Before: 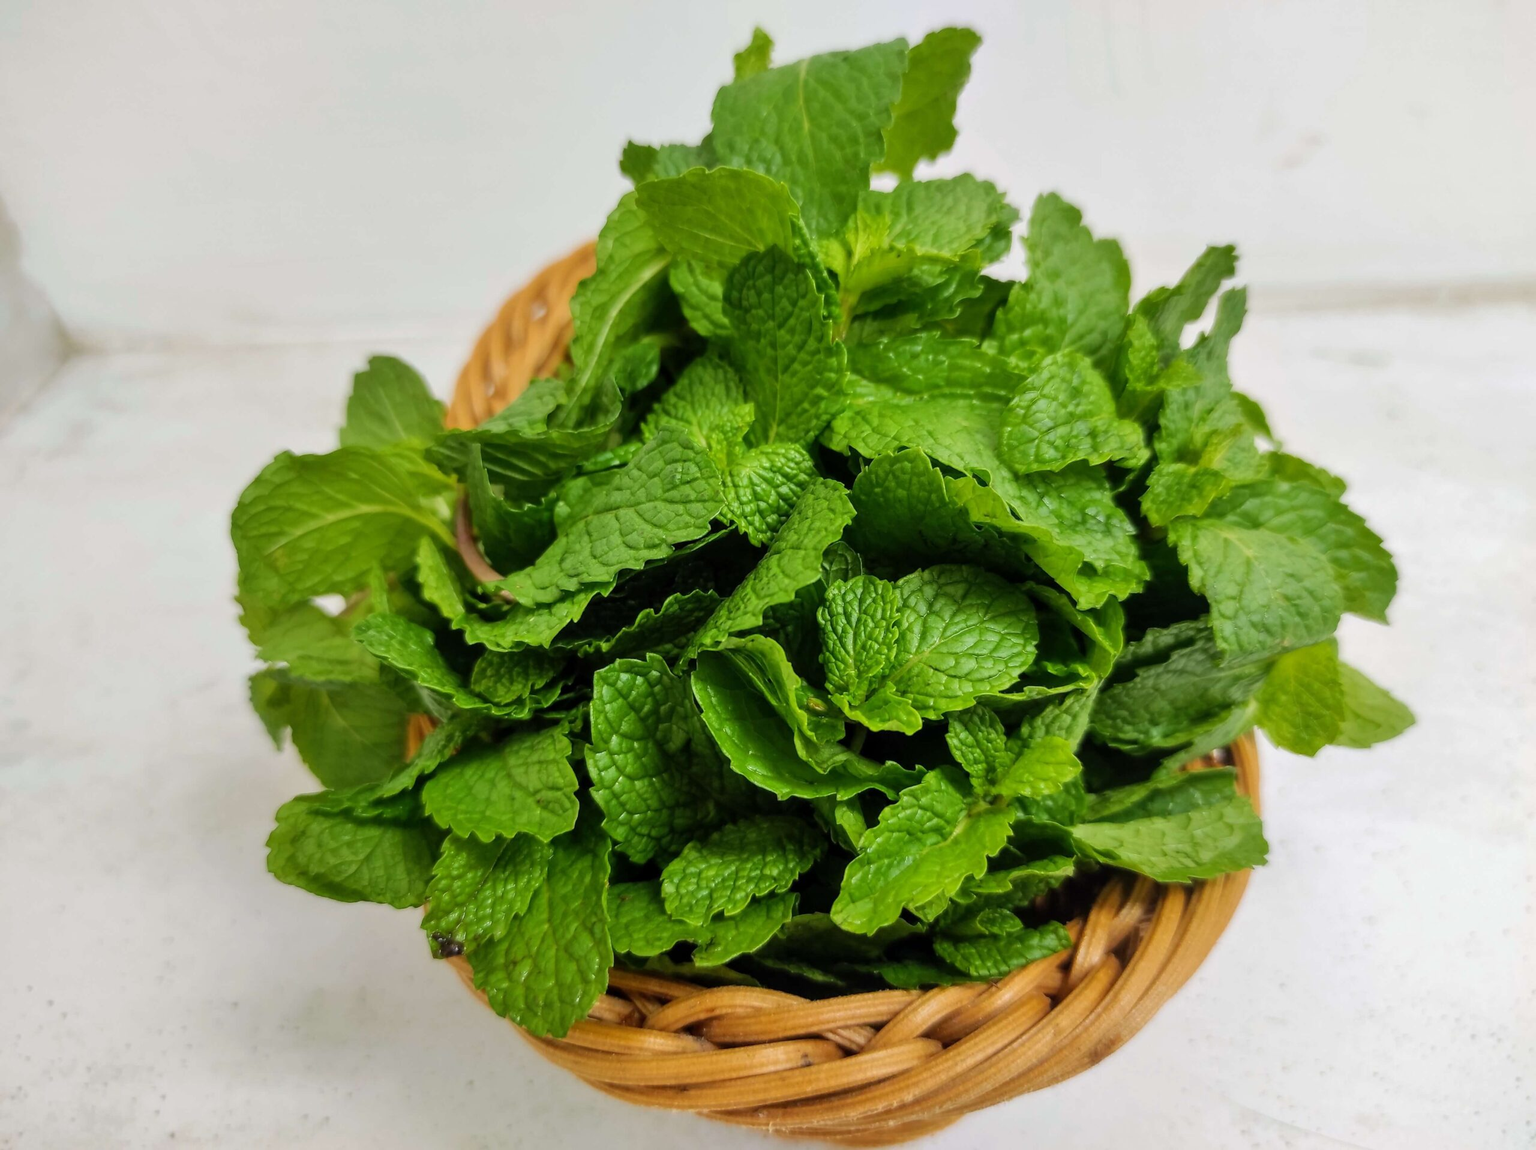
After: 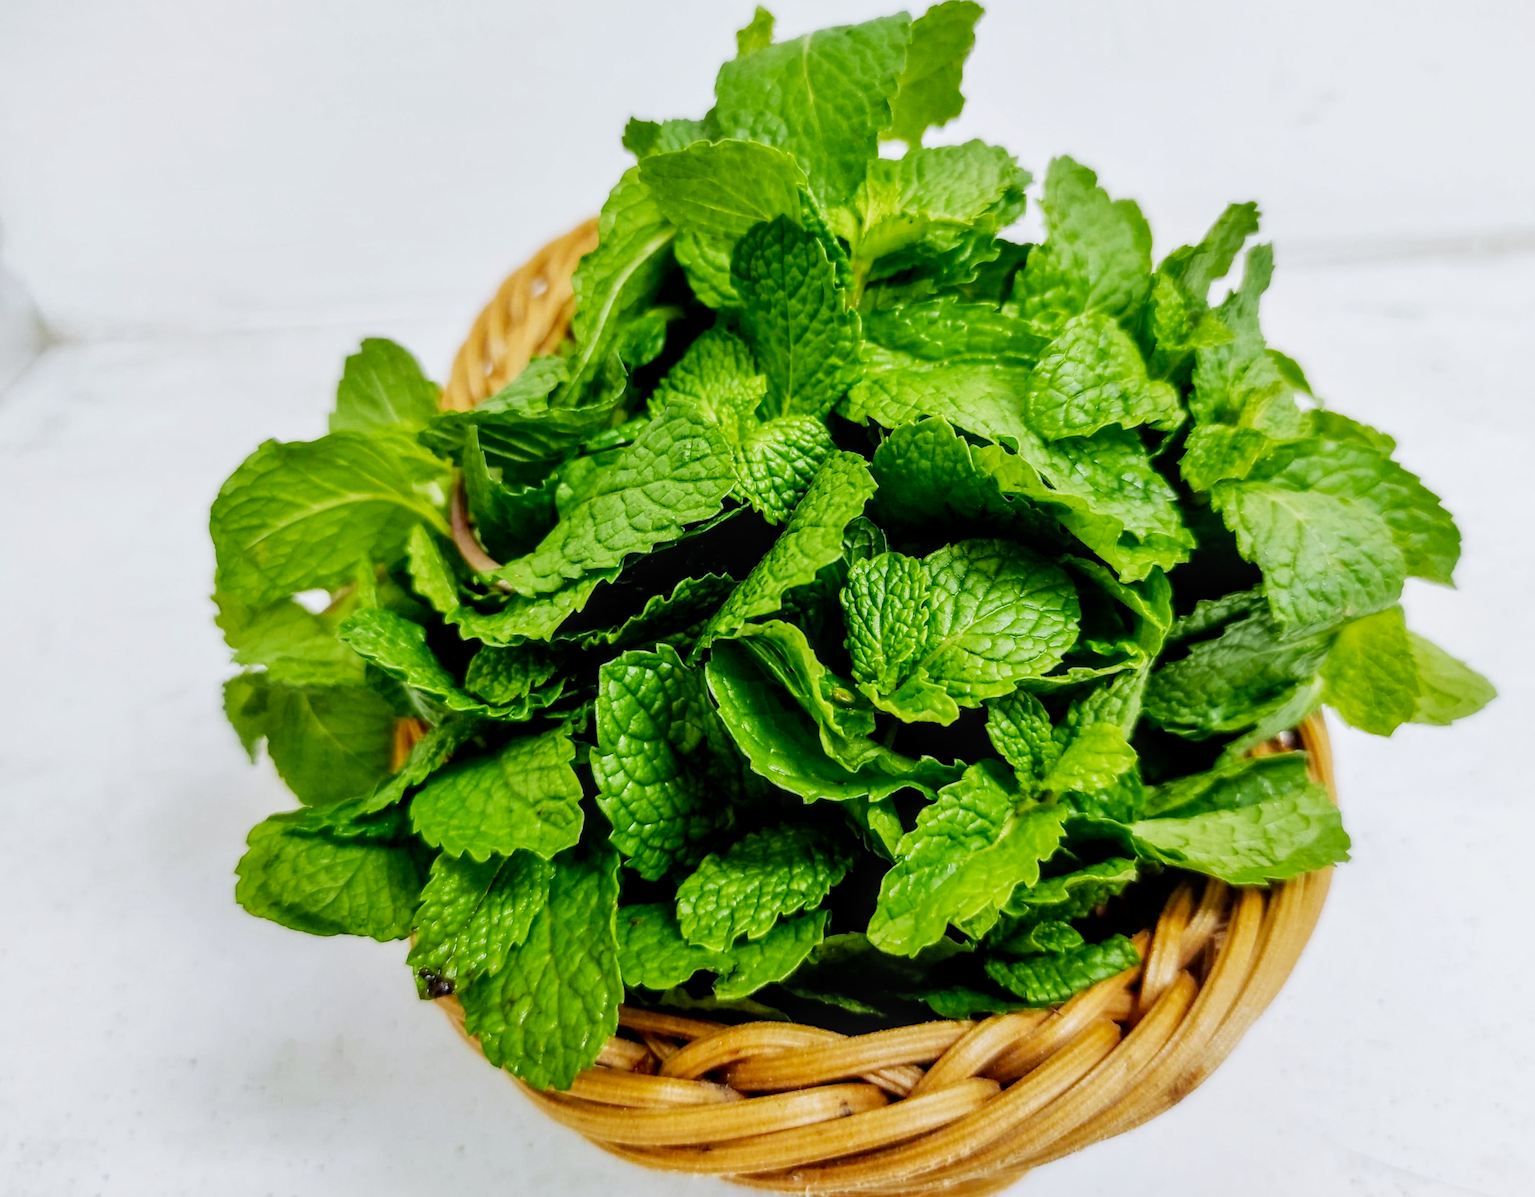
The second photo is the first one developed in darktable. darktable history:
rotate and perspective: rotation -1.68°, lens shift (vertical) -0.146, crop left 0.049, crop right 0.912, crop top 0.032, crop bottom 0.96
local contrast: on, module defaults
white balance: red 0.954, blue 1.079
exposure: black level correction 0.001, exposure 0.5 EV, compensate exposure bias true, compensate highlight preservation false
filmic rgb: black relative exposure -16 EV, white relative exposure 5.31 EV, hardness 5.9, contrast 1.25, preserve chrominance no, color science v5 (2021)
